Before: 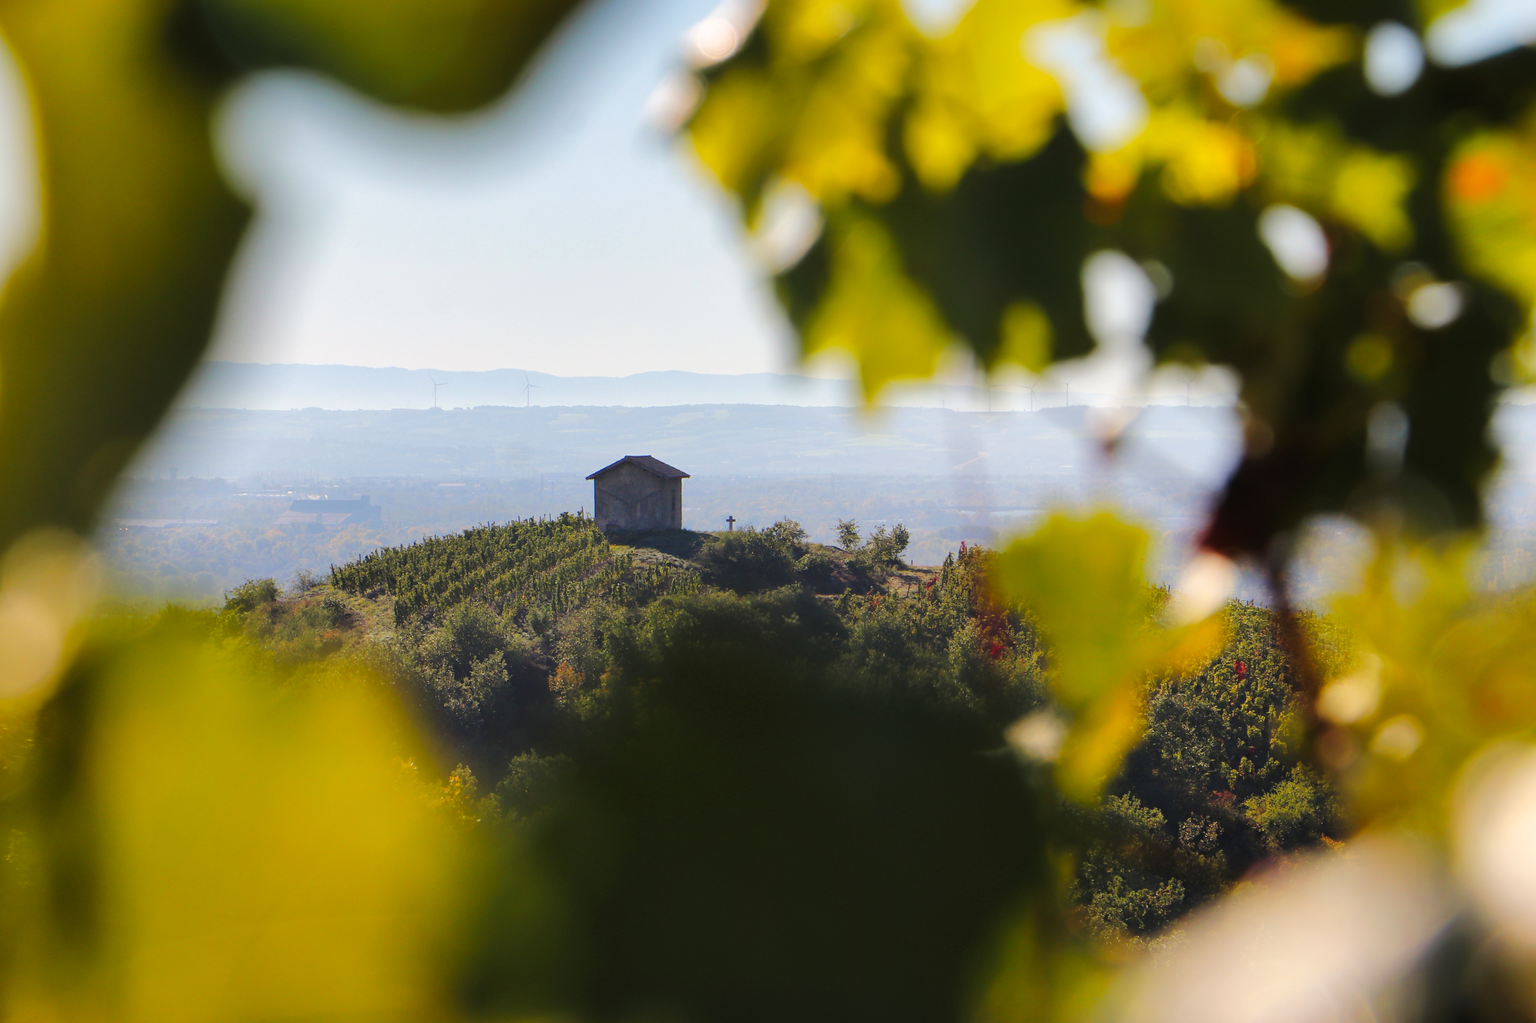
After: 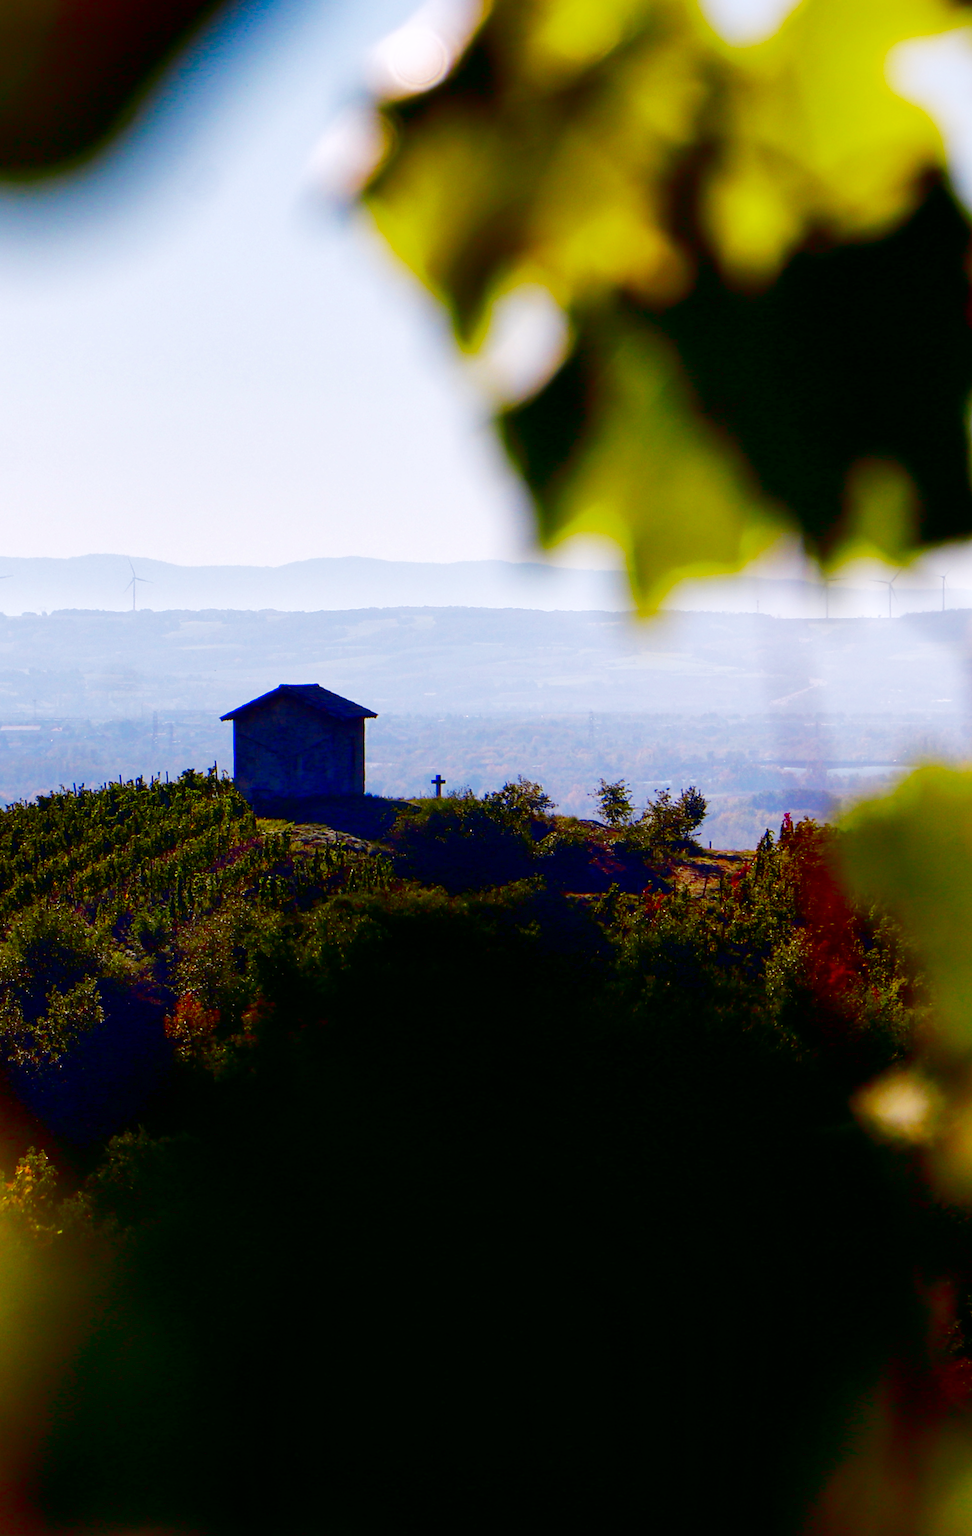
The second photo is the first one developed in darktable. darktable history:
white balance: red 1.004, blue 1.096
base curve: curves: ch0 [(0, 0) (0.028, 0.03) (0.121, 0.232) (0.46, 0.748) (0.859, 0.968) (1, 1)], preserve colors none
contrast brightness saturation: brightness -1, saturation 1
crop: left 28.583%, right 29.231%
